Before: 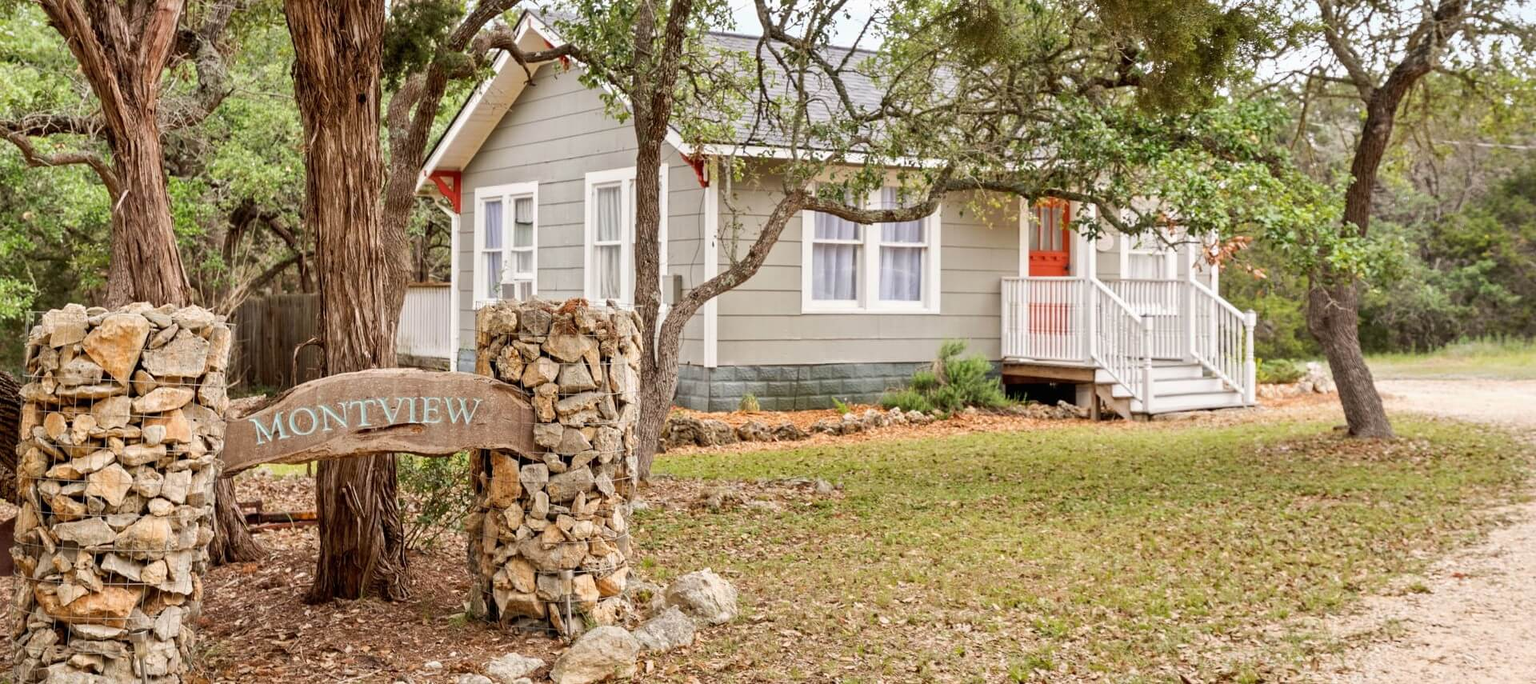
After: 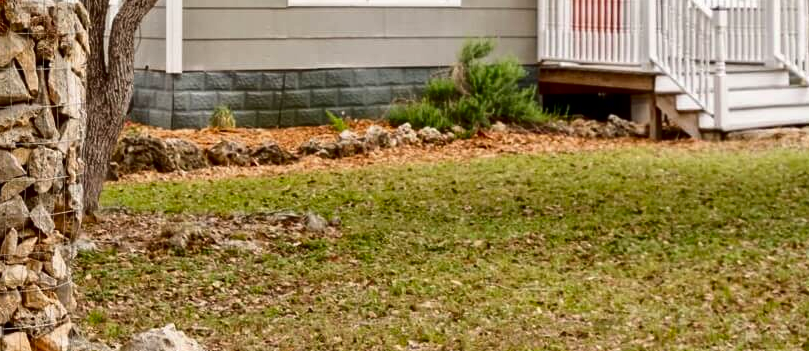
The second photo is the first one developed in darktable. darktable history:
crop: left 37.221%, top 45.169%, right 20.63%, bottom 13.777%
contrast brightness saturation: contrast 0.1, brightness -0.26, saturation 0.14
